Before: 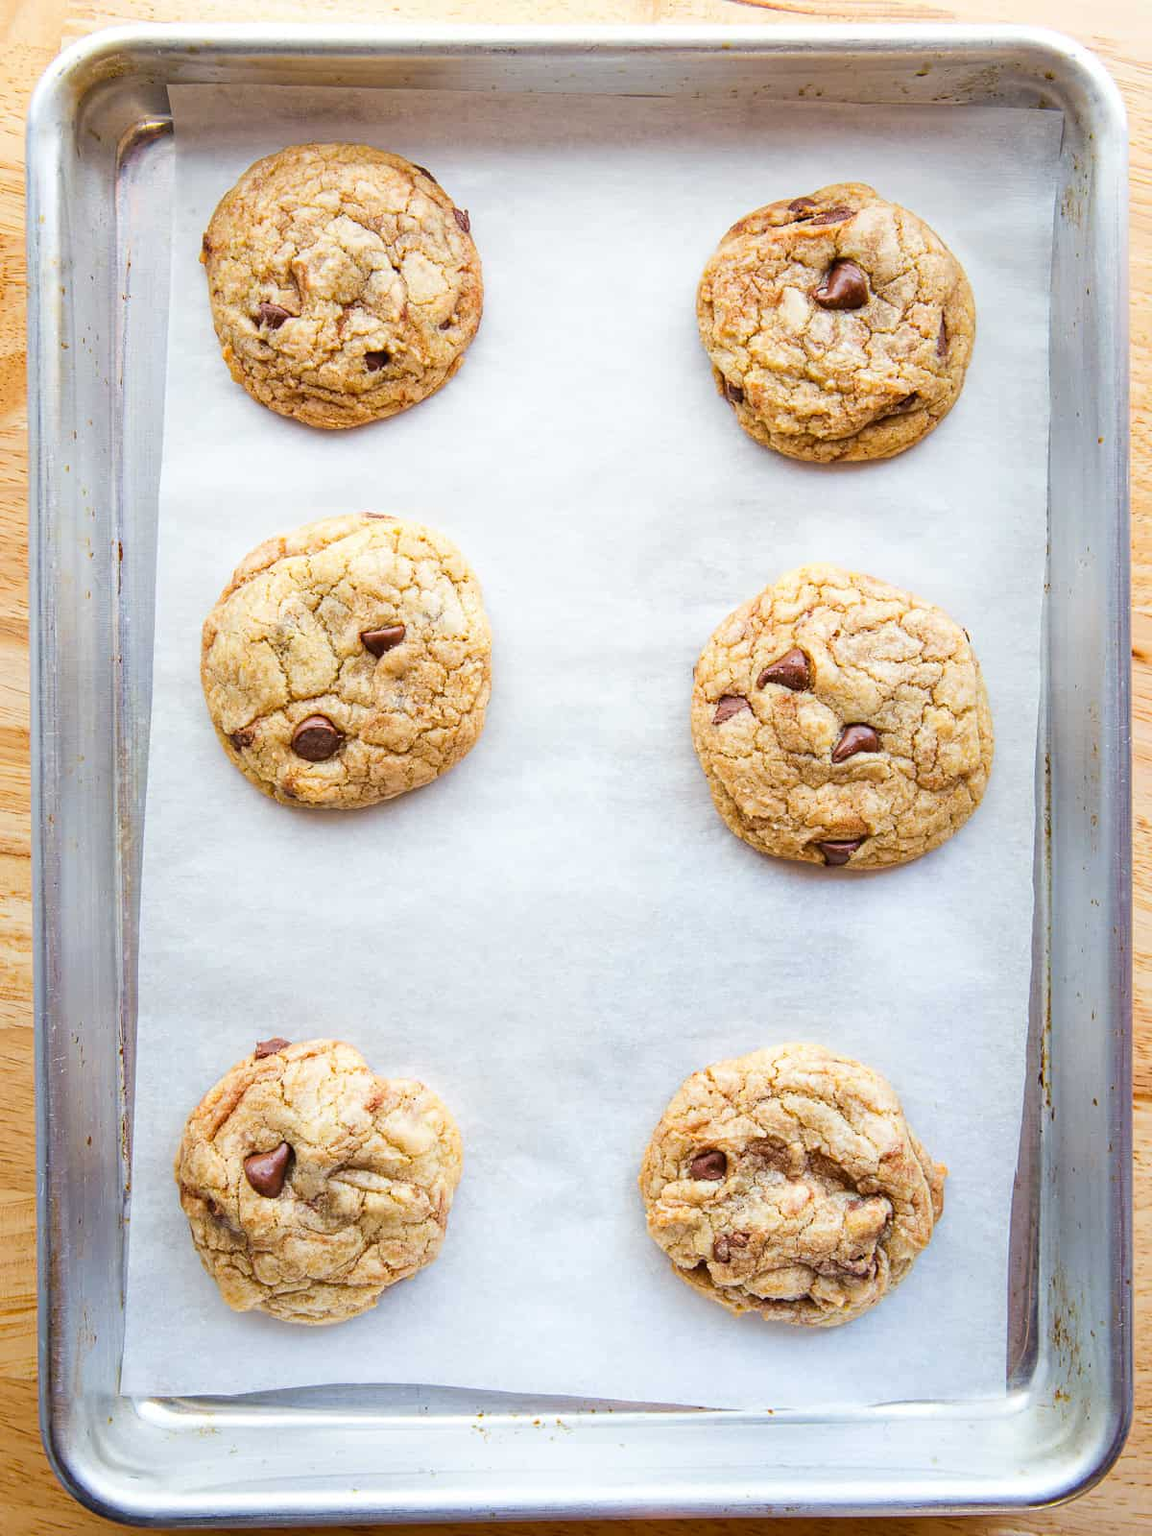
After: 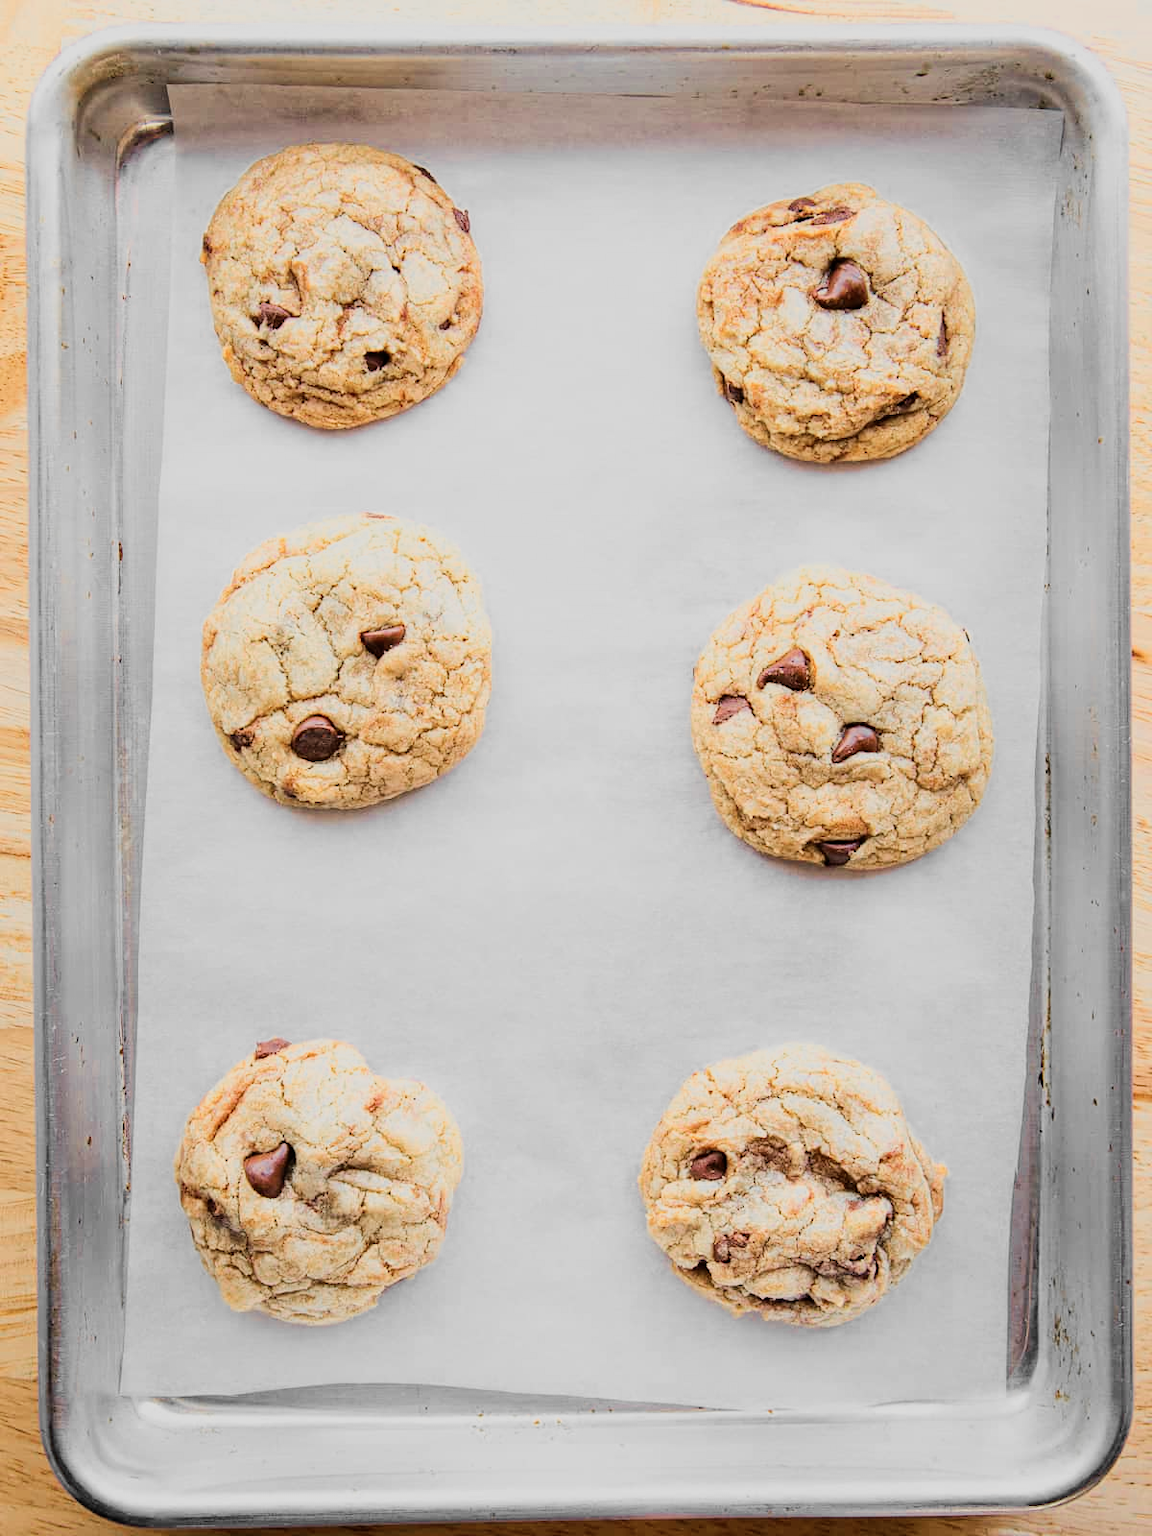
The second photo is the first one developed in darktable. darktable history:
filmic rgb: black relative exposure -7.15 EV, white relative exposure 5.36 EV, hardness 3.02, color science v6 (2022)
color zones: curves: ch0 [(0, 0.447) (0.184, 0.543) (0.323, 0.476) (0.429, 0.445) (0.571, 0.443) (0.714, 0.451) (0.857, 0.452) (1, 0.447)]; ch1 [(0, 0.464) (0.176, 0.46) (0.287, 0.177) (0.429, 0.002) (0.571, 0) (0.714, 0) (0.857, 0) (1, 0.464)], mix 20%
tone equalizer: -8 EV -0.417 EV, -7 EV -0.389 EV, -6 EV -0.333 EV, -5 EV -0.222 EV, -3 EV 0.222 EV, -2 EV 0.333 EV, -1 EV 0.389 EV, +0 EV 0.417 EV, edges refinement/feathering 500, mask exposure compensation -1.57 EV, preserve details no
